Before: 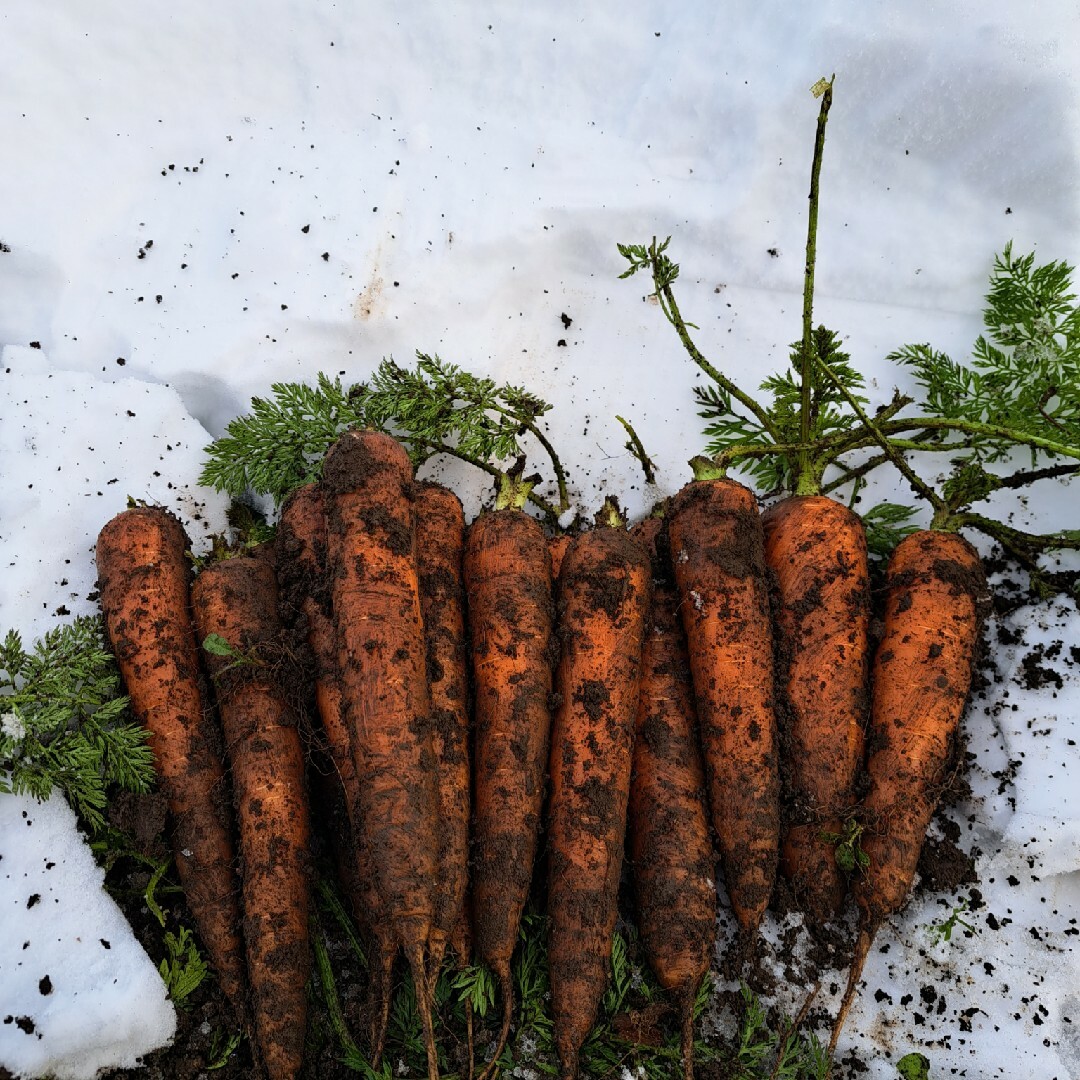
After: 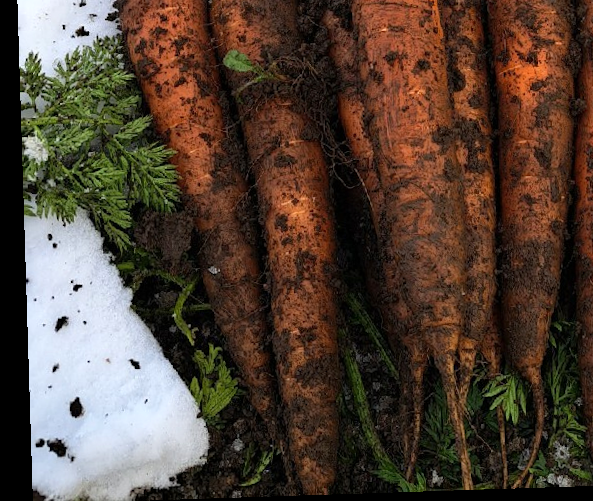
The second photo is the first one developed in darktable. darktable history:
crop and rotate: top 54.778%, right 46.61%, bottom 0.159%
exposure: exposure 0.3 EV, compensate highlight preservation false
rotate and perspective: rotation -1.77°, lens shift (horizontal) 0.004, automatic cropping off
